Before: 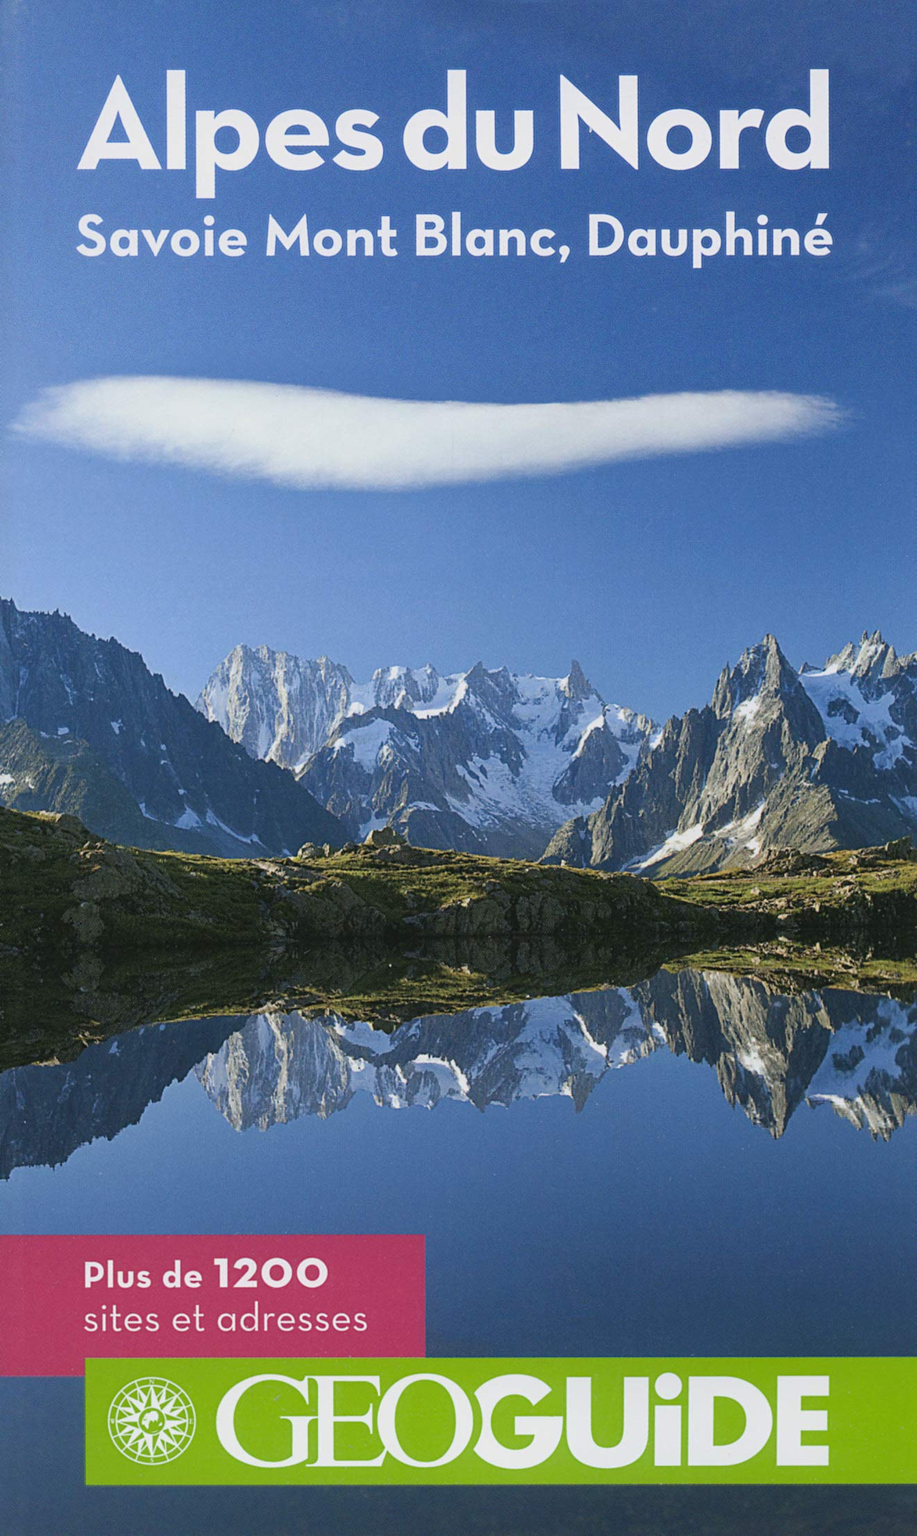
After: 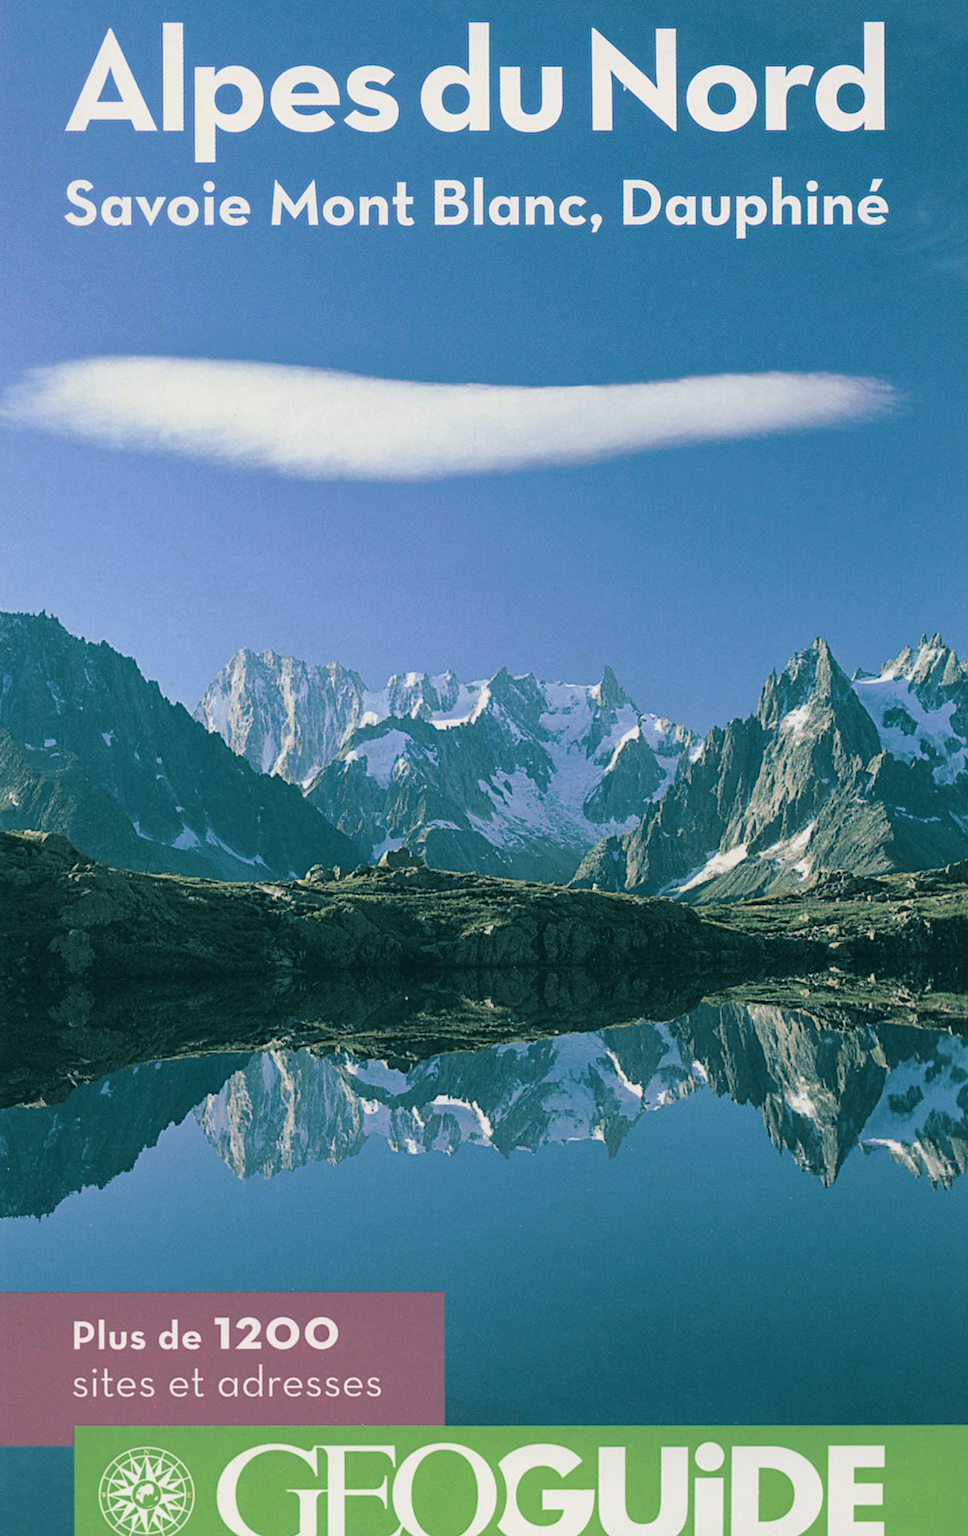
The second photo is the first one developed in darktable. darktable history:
crop: left 1.964%, top 3.251%, right 1.122%, bottom 4.933%
rotate and perspective: automatic cropping off
split-toning: shadows › hue 186.43°, highlights › hue 49.29°, compress 30.29%
